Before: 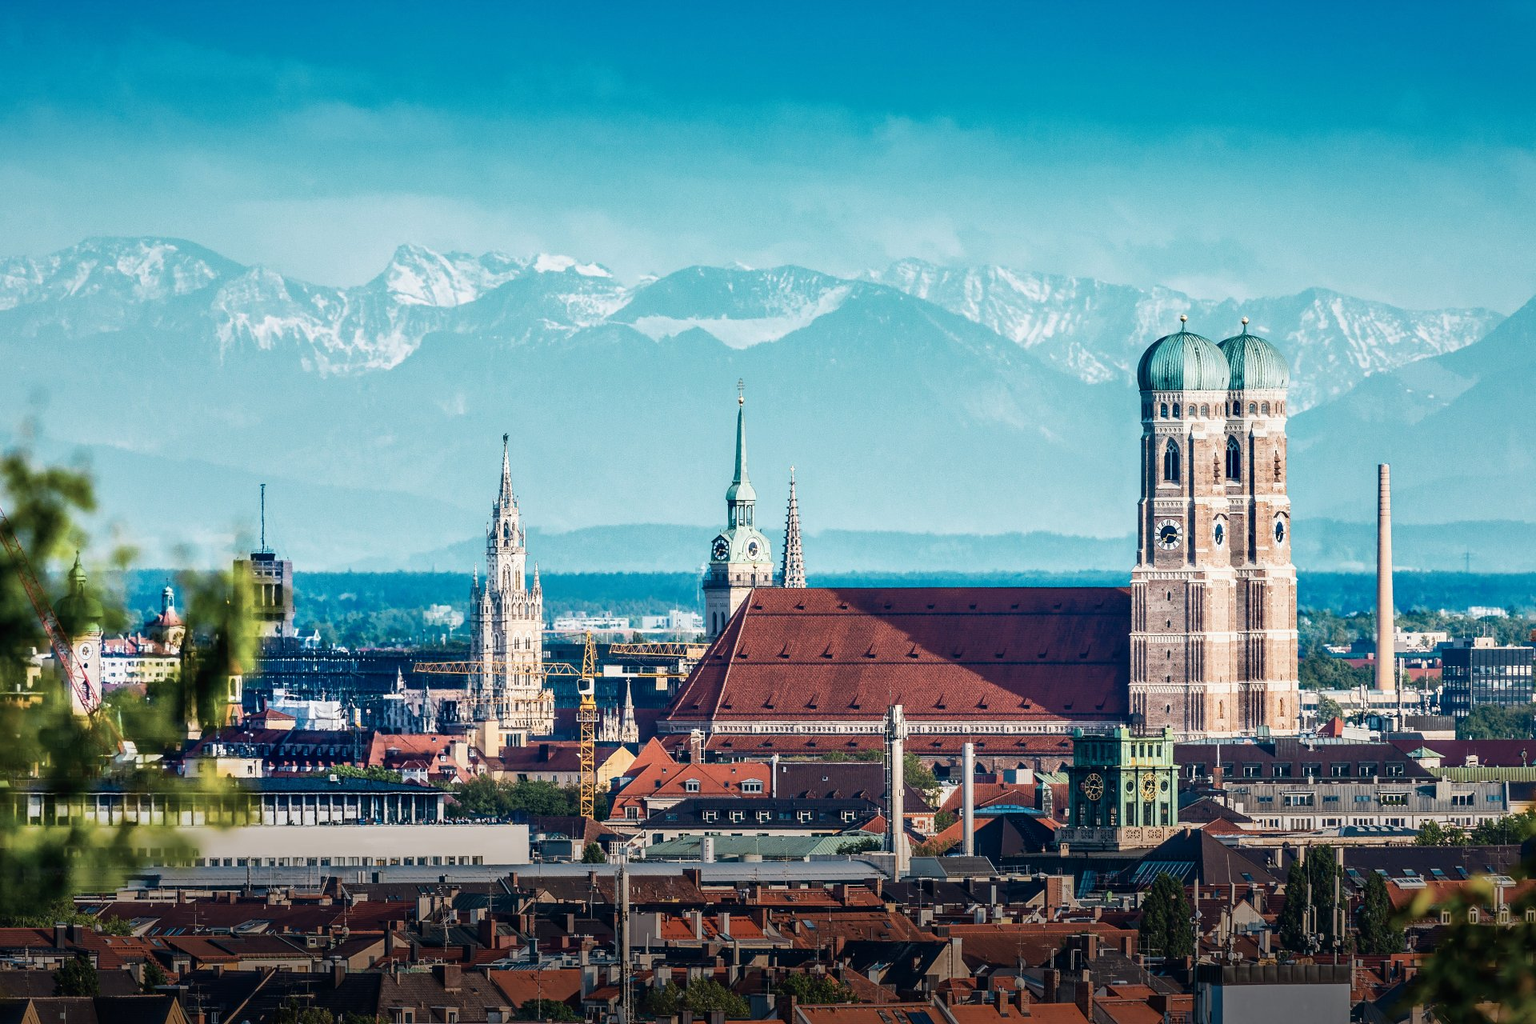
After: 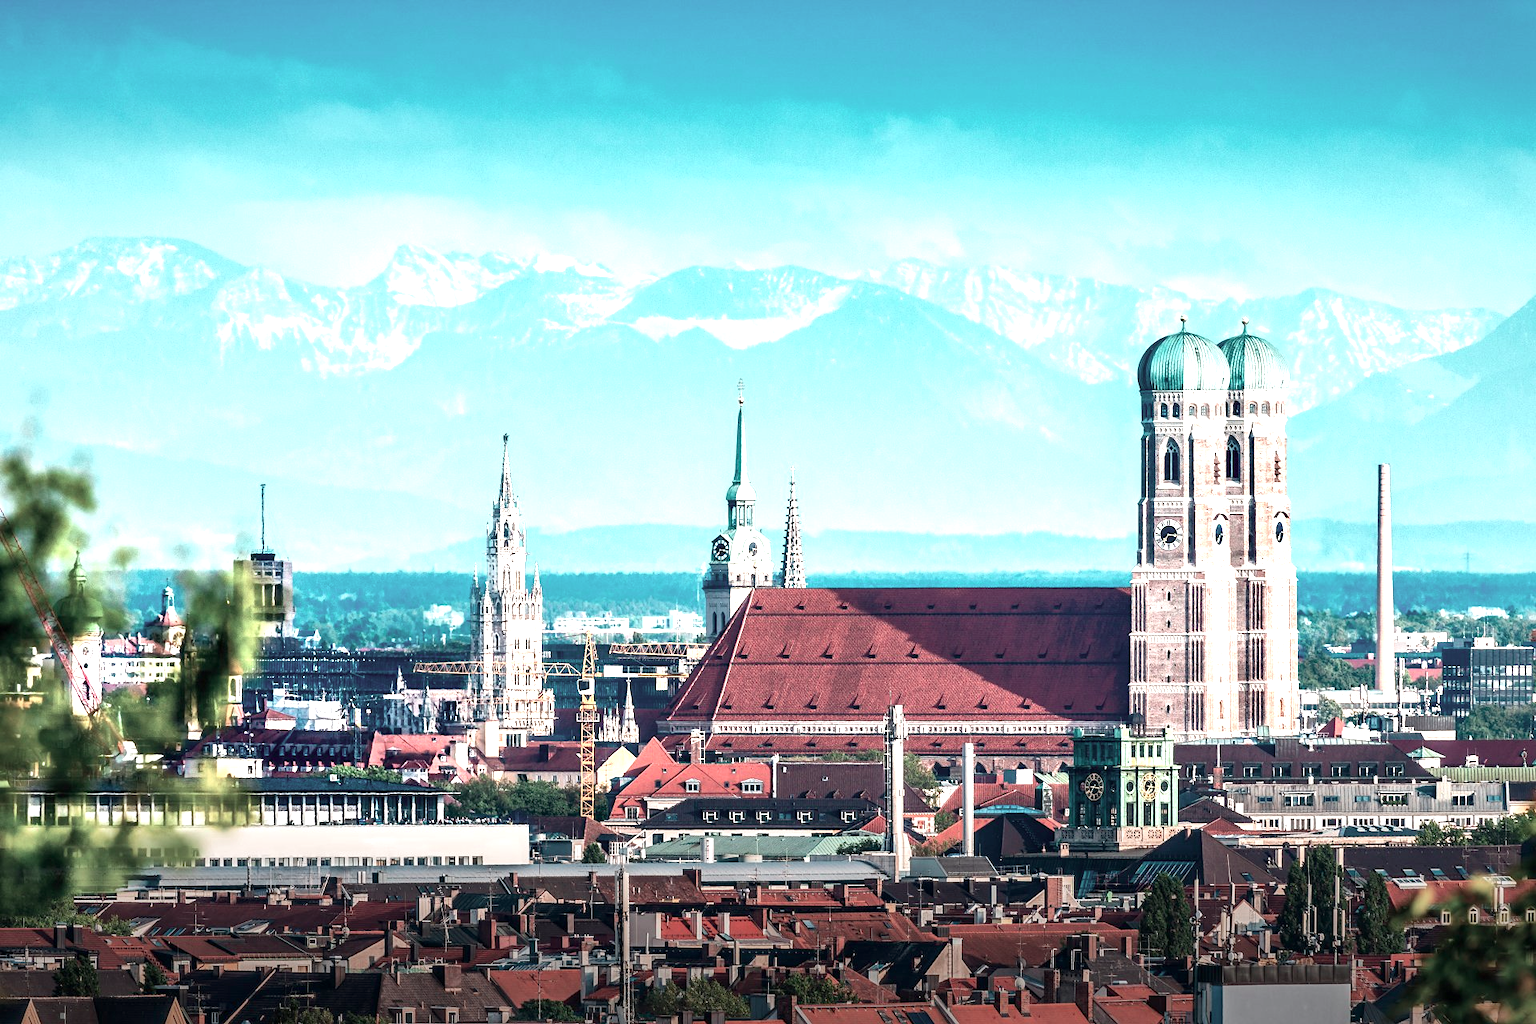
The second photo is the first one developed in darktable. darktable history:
color contrast: blue-yellow contrast 0.62
exposure: black level correction 0.001, exposure 0.955 EV, compensate exposure bias true, compensate highlight preservation false
